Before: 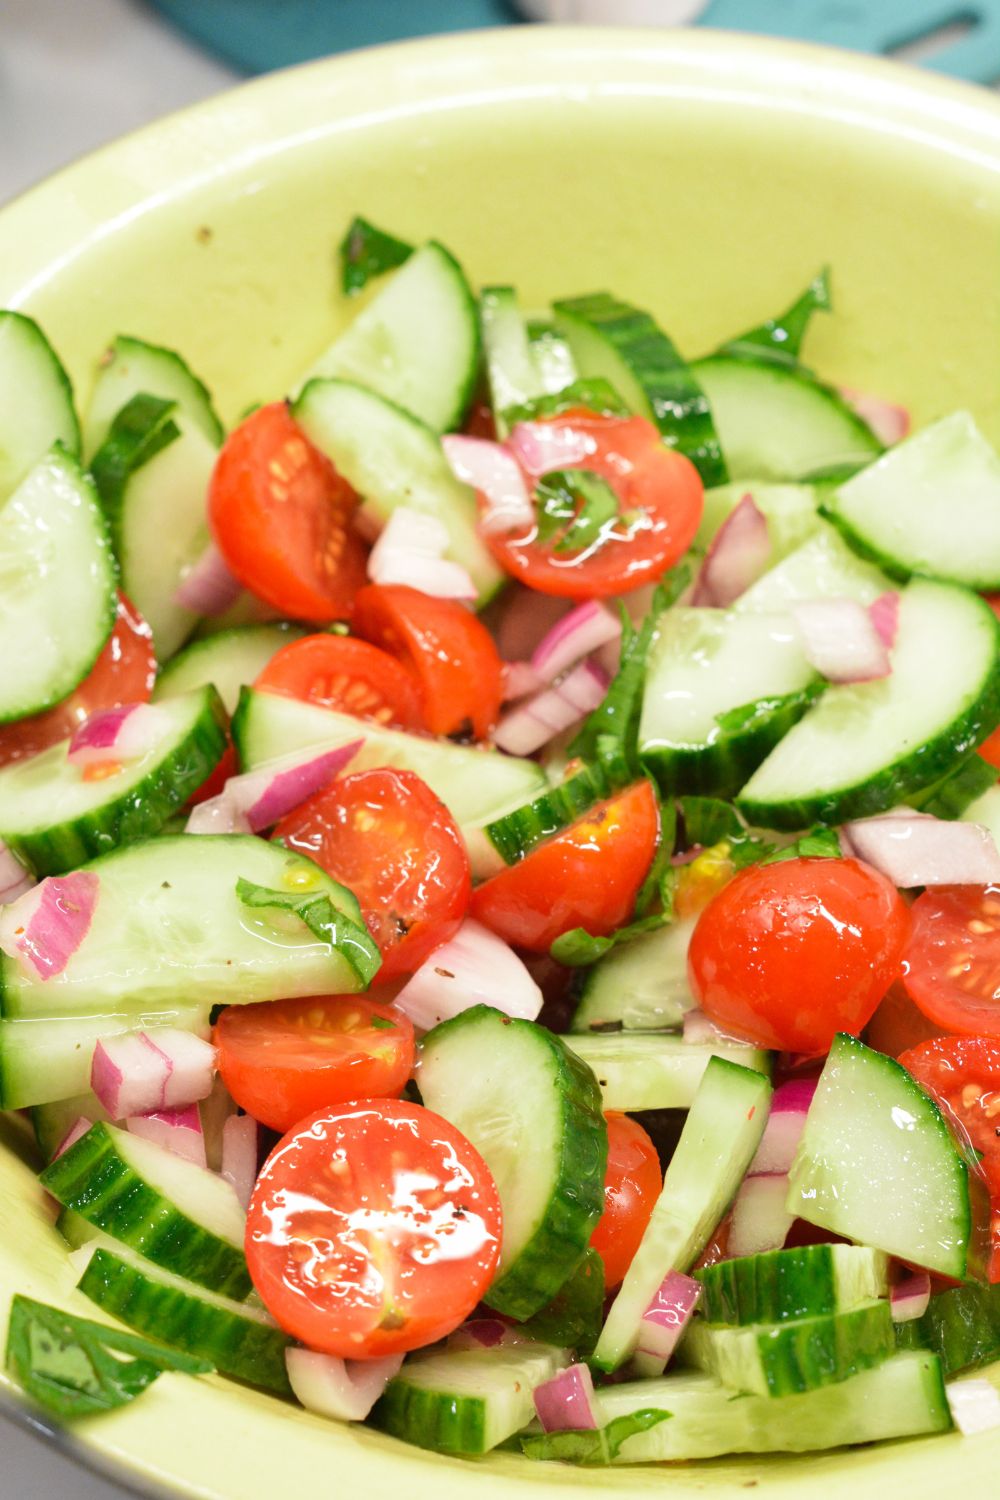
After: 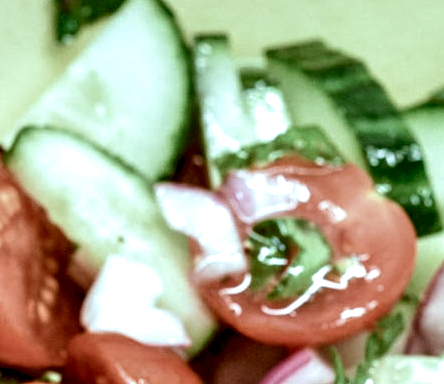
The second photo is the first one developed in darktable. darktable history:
local contrast: detail 205%
color balance rgb: power › hue 61.16°, perceptual saturation grading › global saturation 20%, perceptual saturation grading › highlights -49.484%, perceptual saturation grading › shadows 25.991%, contrast 4.87%
crop: left 28.744%, top 16.806%, right 26.827%, bottom 57.585%
color correction: highlights a* -13.29, highlights b* -17.6, saturation 0.707
velvia: on, module defaults
exposure: exposure -0.152 EV, compensate highlight preservation false
